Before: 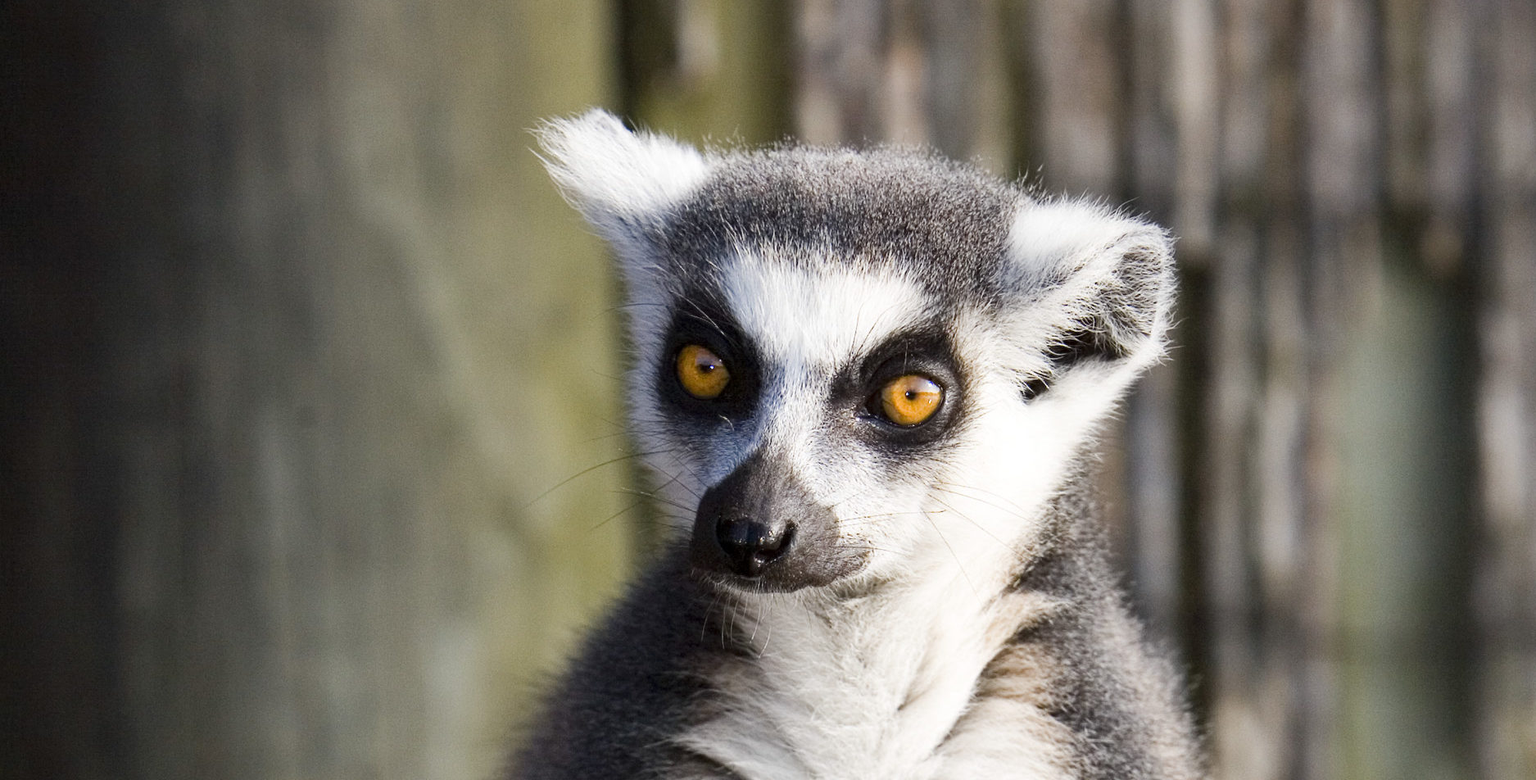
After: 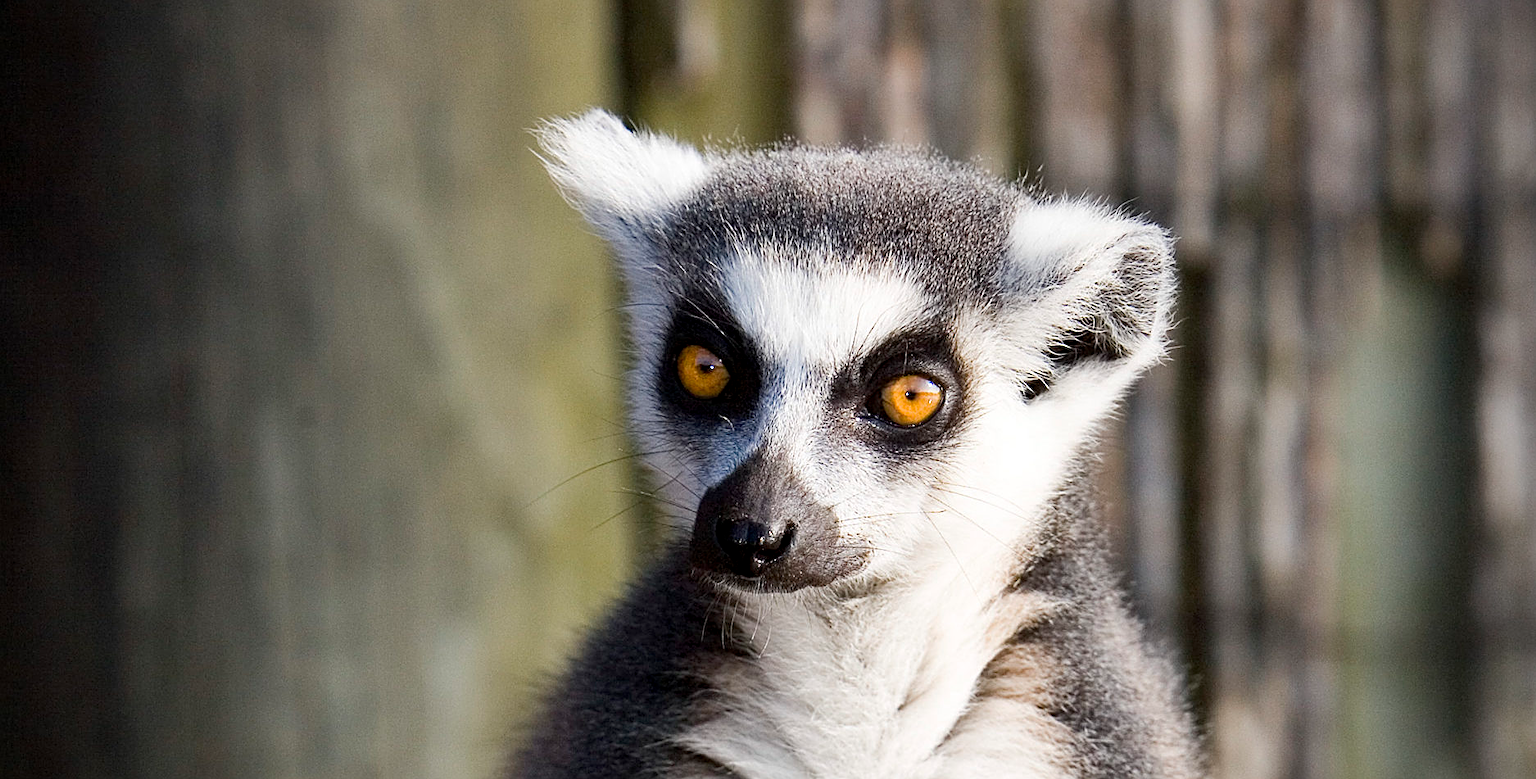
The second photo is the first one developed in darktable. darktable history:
sharpen: on, module defaults
exposure: black level correction 0.001, compensate highlight preservation false
vignetting: fall-off radius 60.92%
